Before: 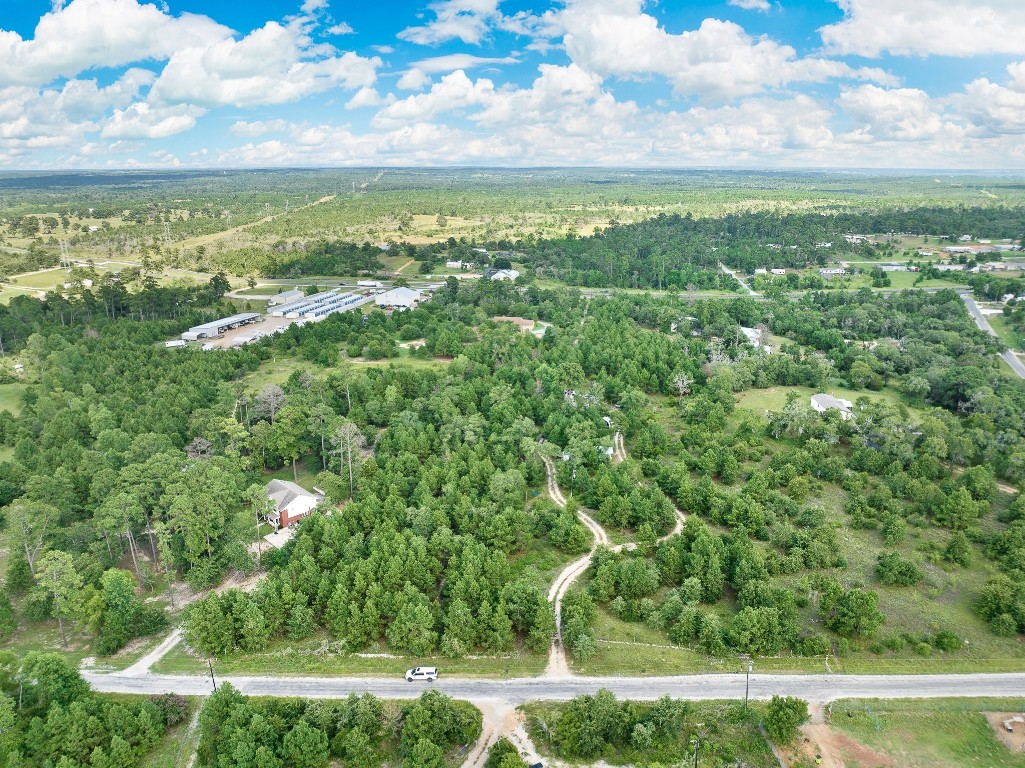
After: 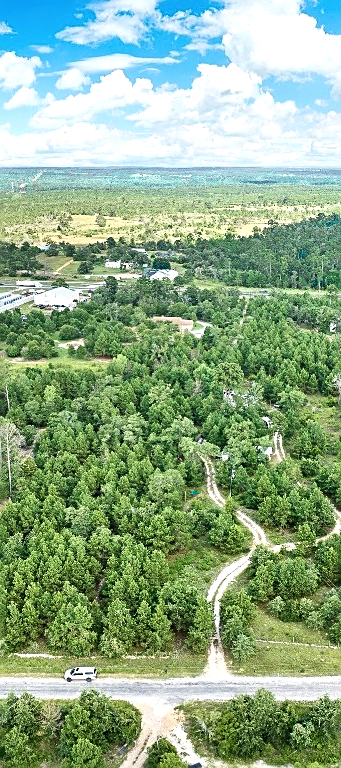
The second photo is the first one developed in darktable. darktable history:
crop: left 33.36%, right 33.36%
color zones: curves: ch0 [(0.25, 0.5) (0.423, 0.5) (0.443, 0.5) (0.521, 0.756) (0.568, 0.5) (0.576, 0.5) (0.75, 0.5)]; ch1 [(0.25, 0.5) (0.423, 0.5) (0.443, 0.5) (0.539, 0.873) (0.624, 0.565) (0.631, 0.5) (0.75, 0.5)]
sharpen: on, module defaults
tone equalizer: -8 EV -0.417 EV, -7 EV -0.389 EV, -6 EV -0.333 EV, -5 EV -0.222 EV, -3 EV 0.222 EV, -2 EV 0.333 EV, -1 EV 0.389 EV, +0 EV 0.417 EV, edges refinement/feathering 500, mask exposure compensation -1.57 EV, preserve details no
